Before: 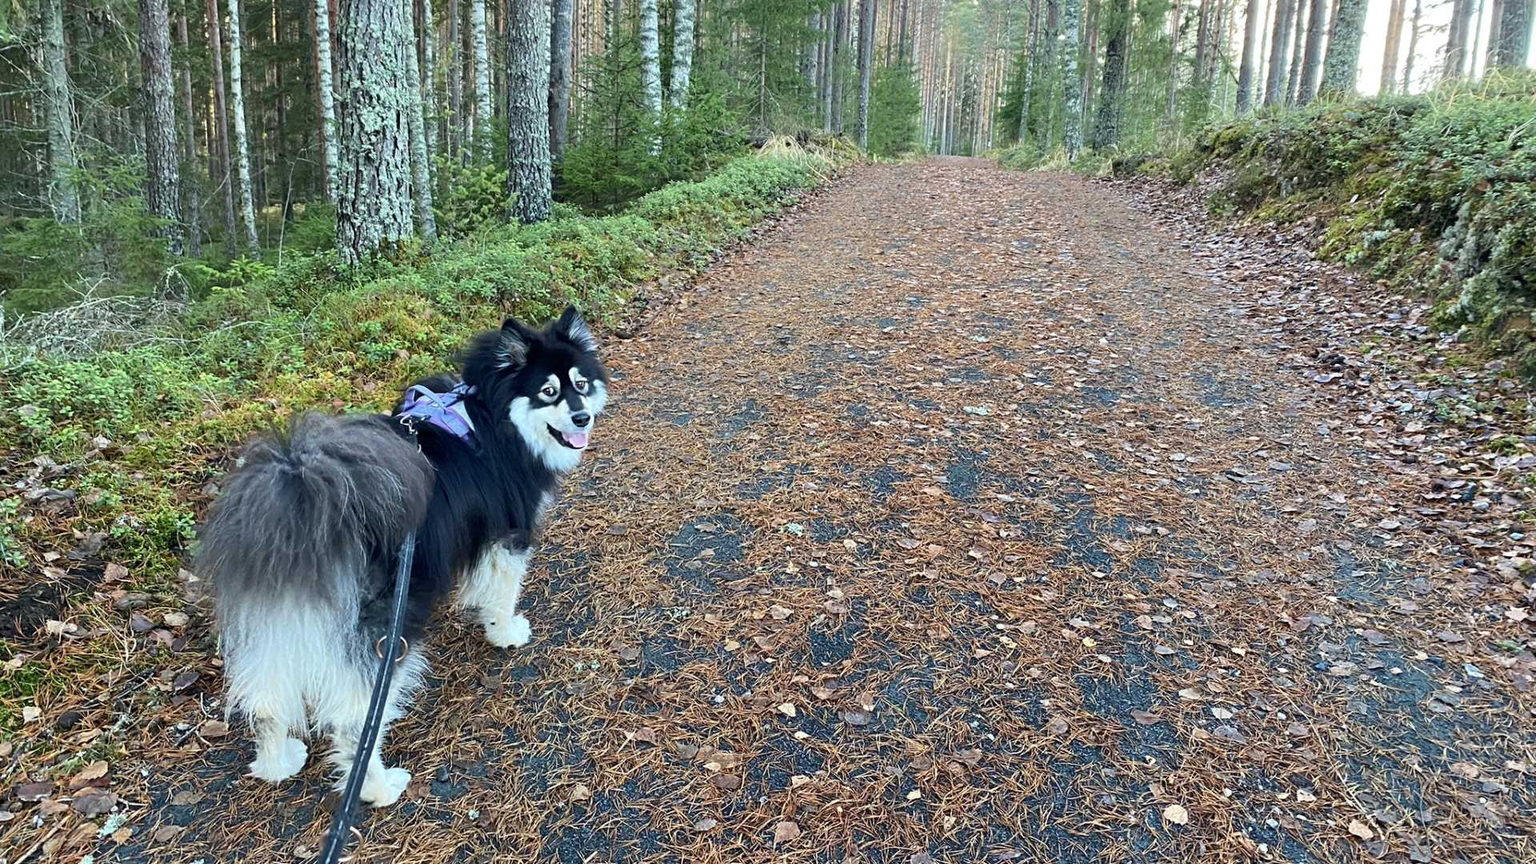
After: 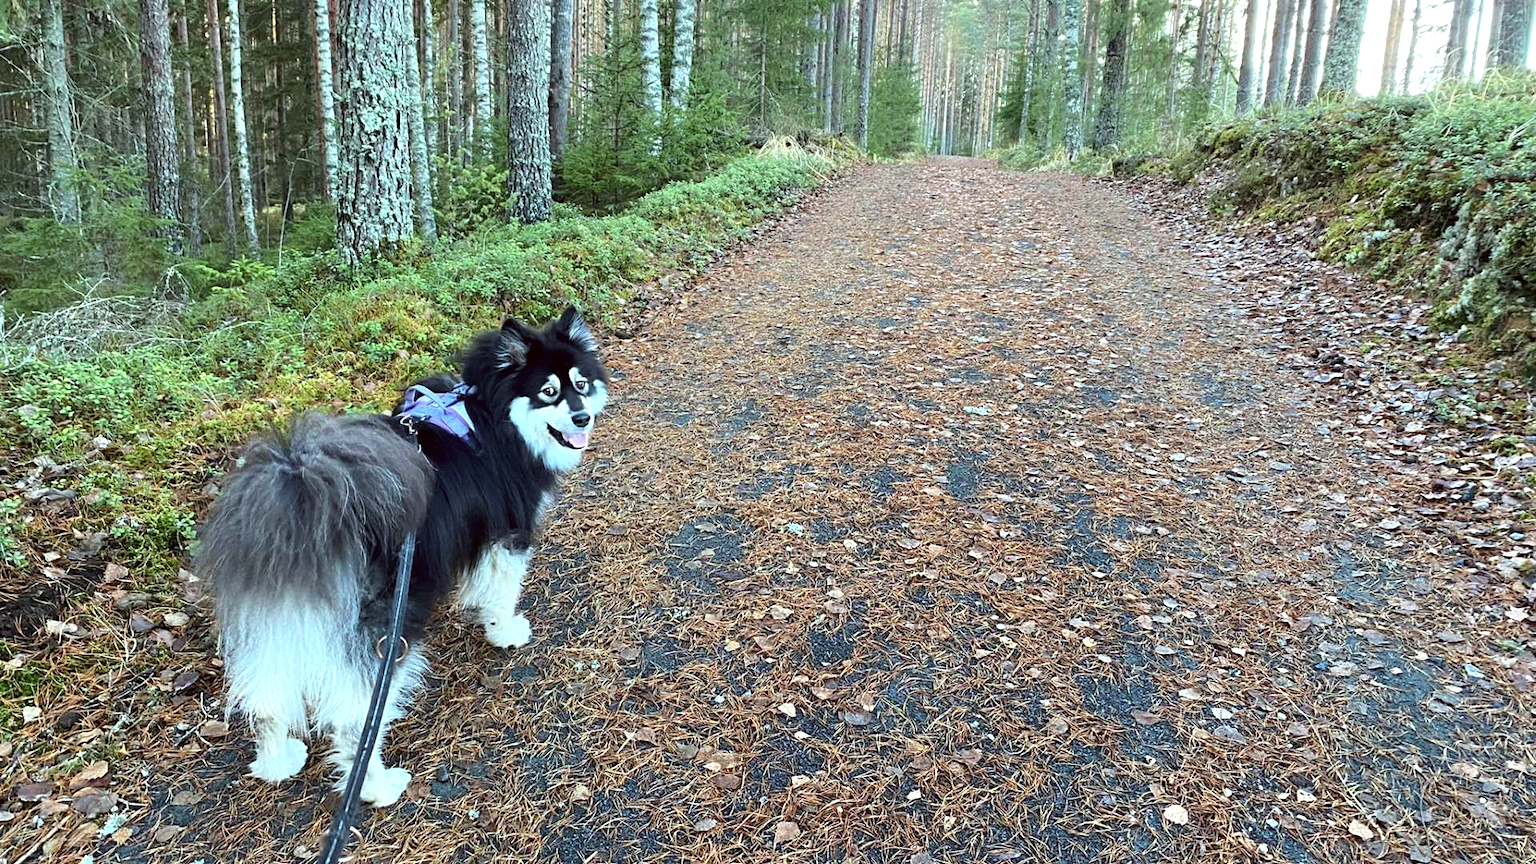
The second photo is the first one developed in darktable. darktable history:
tone equalizer: -8 EV -0.399 EV, -7 EV -0.402 EV, -6 EV -0.324 EV, -5 EV -0.225 EV, -3 EV 0.213 EV, -2 EV 0.328 EV, -1 EV 0.363 EV, +0 EV 0.434 EV, mask exposure compensation -0.51 EV
color correction: highlights a* -5.05, highlights b* -3.59, shadows a* 3.86, shadows b* 4.48
